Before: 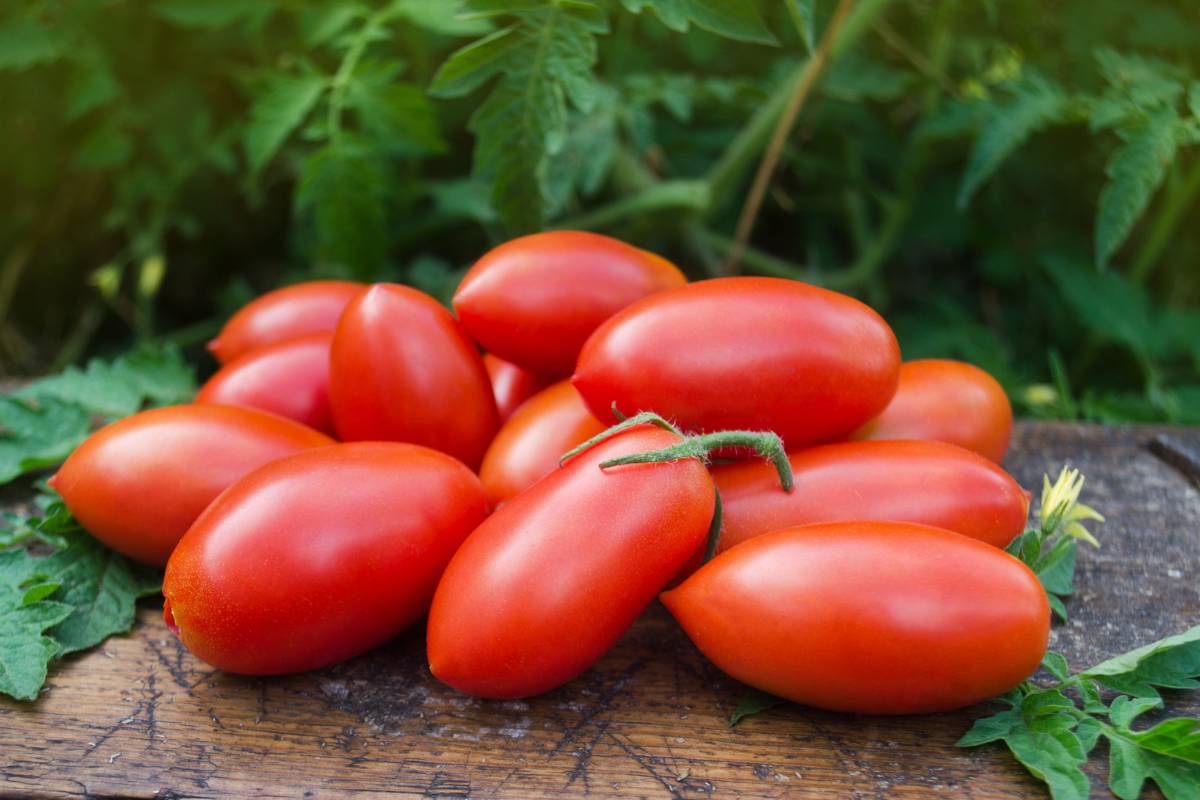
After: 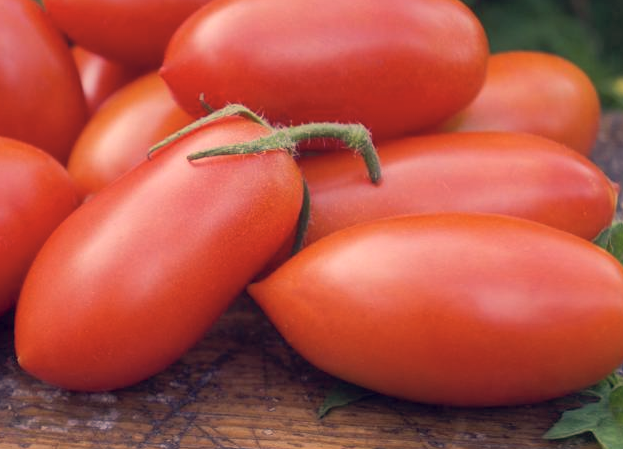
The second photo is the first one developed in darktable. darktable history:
crop: left 34.386%, top 38.588%, right 13.617%, bottom 5.264%
shadows and highlights: on, module defaults
color correction: highlights a* 19.58, highlights b* 27.48, shadows a* 3.47, shadows b* -17.59, saturation 0.735
